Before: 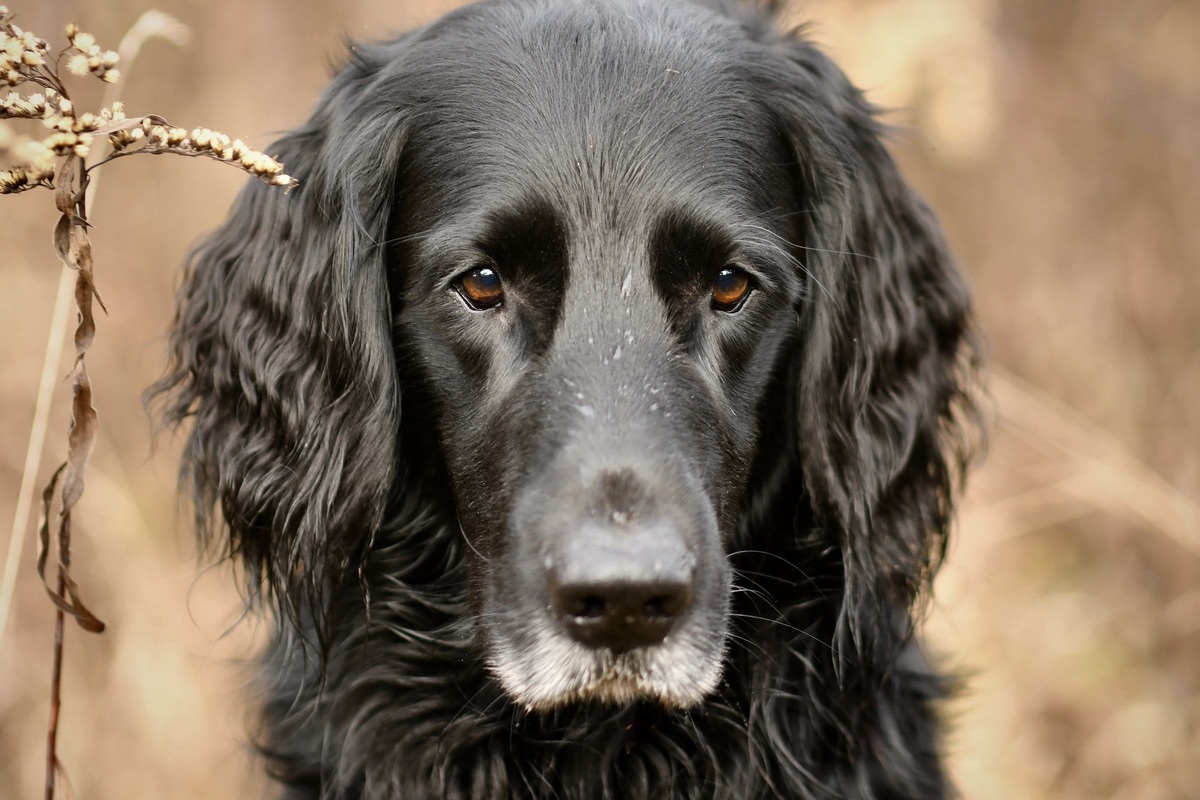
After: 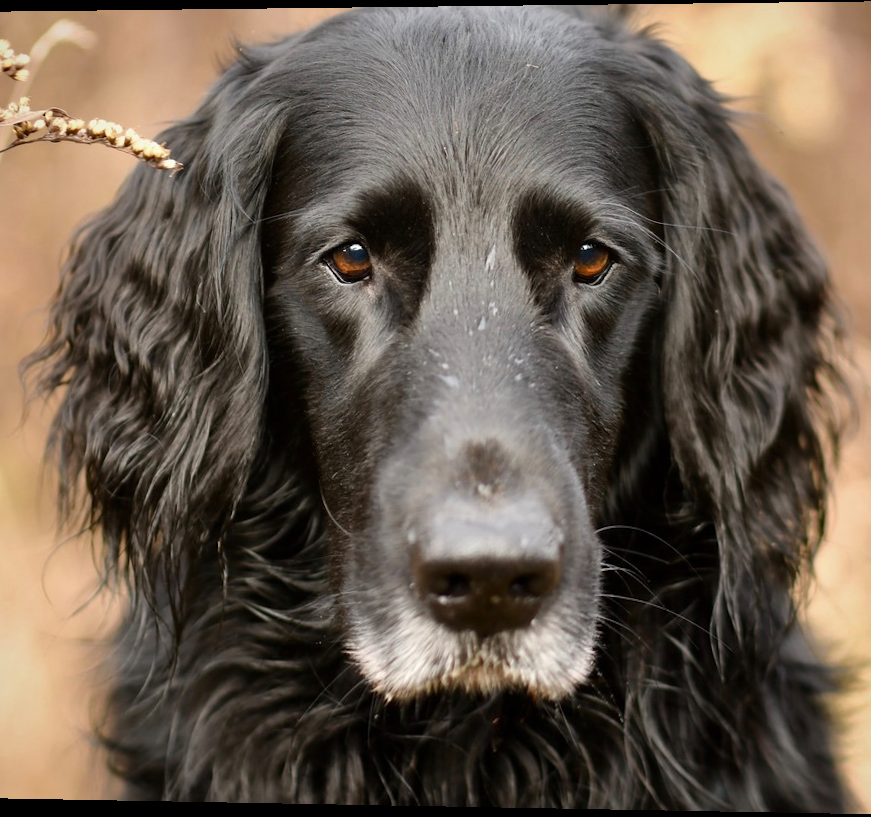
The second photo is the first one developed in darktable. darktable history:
crop and rotate: left 13.342%, right 19.991%
rotate and perspective: rotation 0.128°, lens shift (vertical) -0.181, lens shift (horizontal) -0.044, shear 0.001, automatic cropping off
